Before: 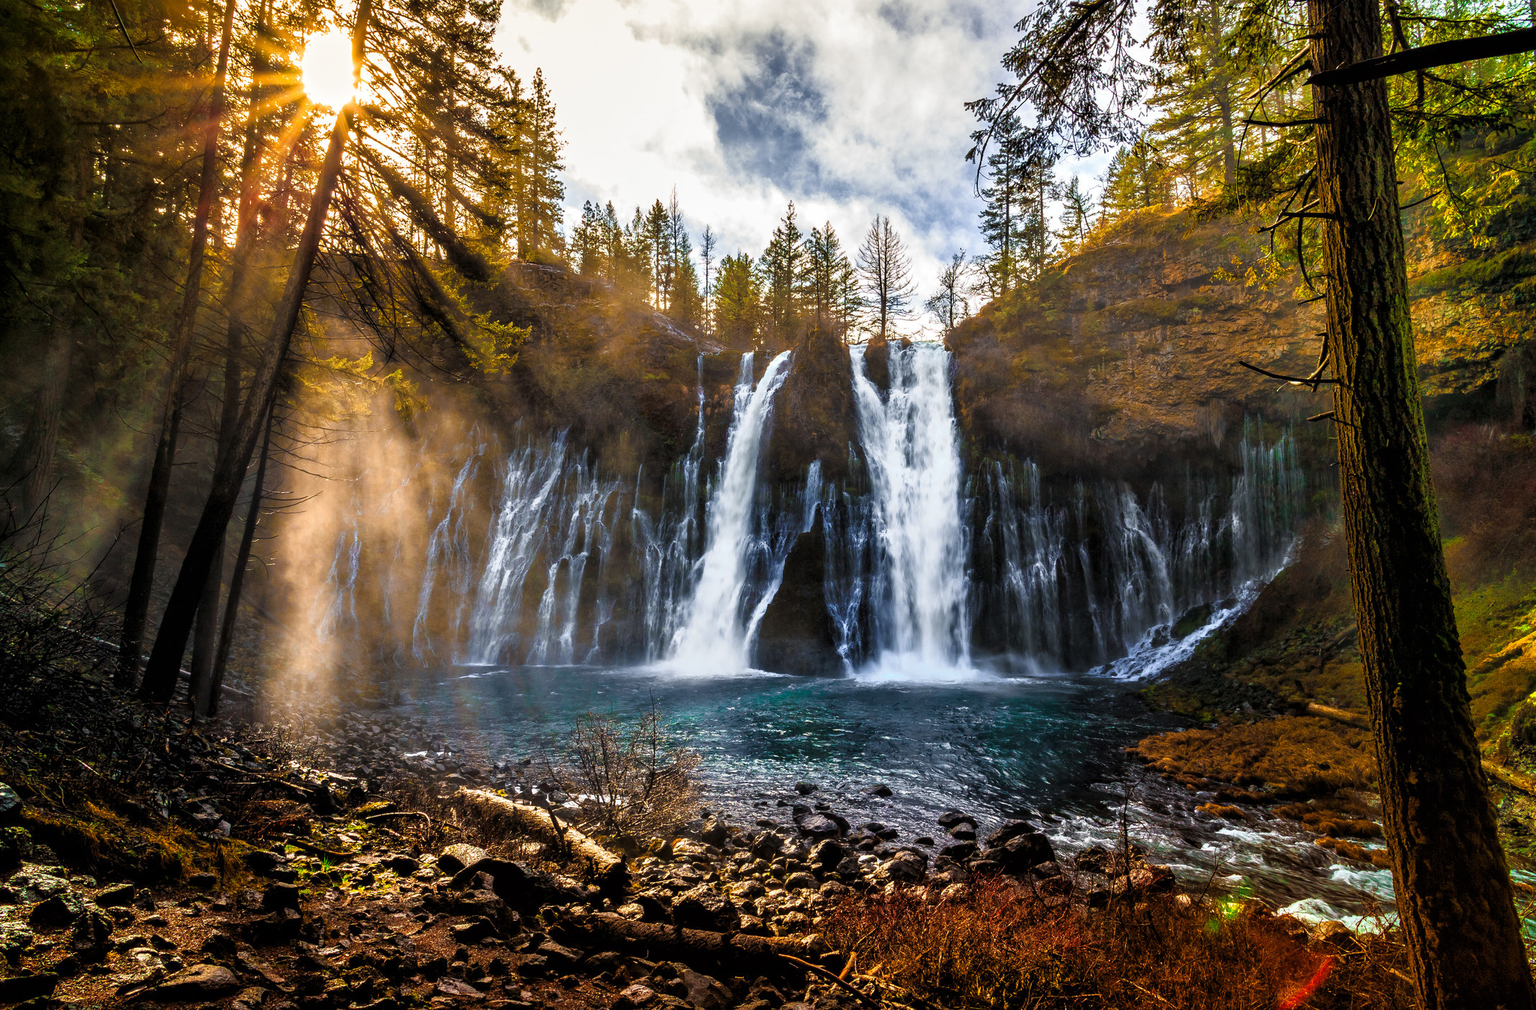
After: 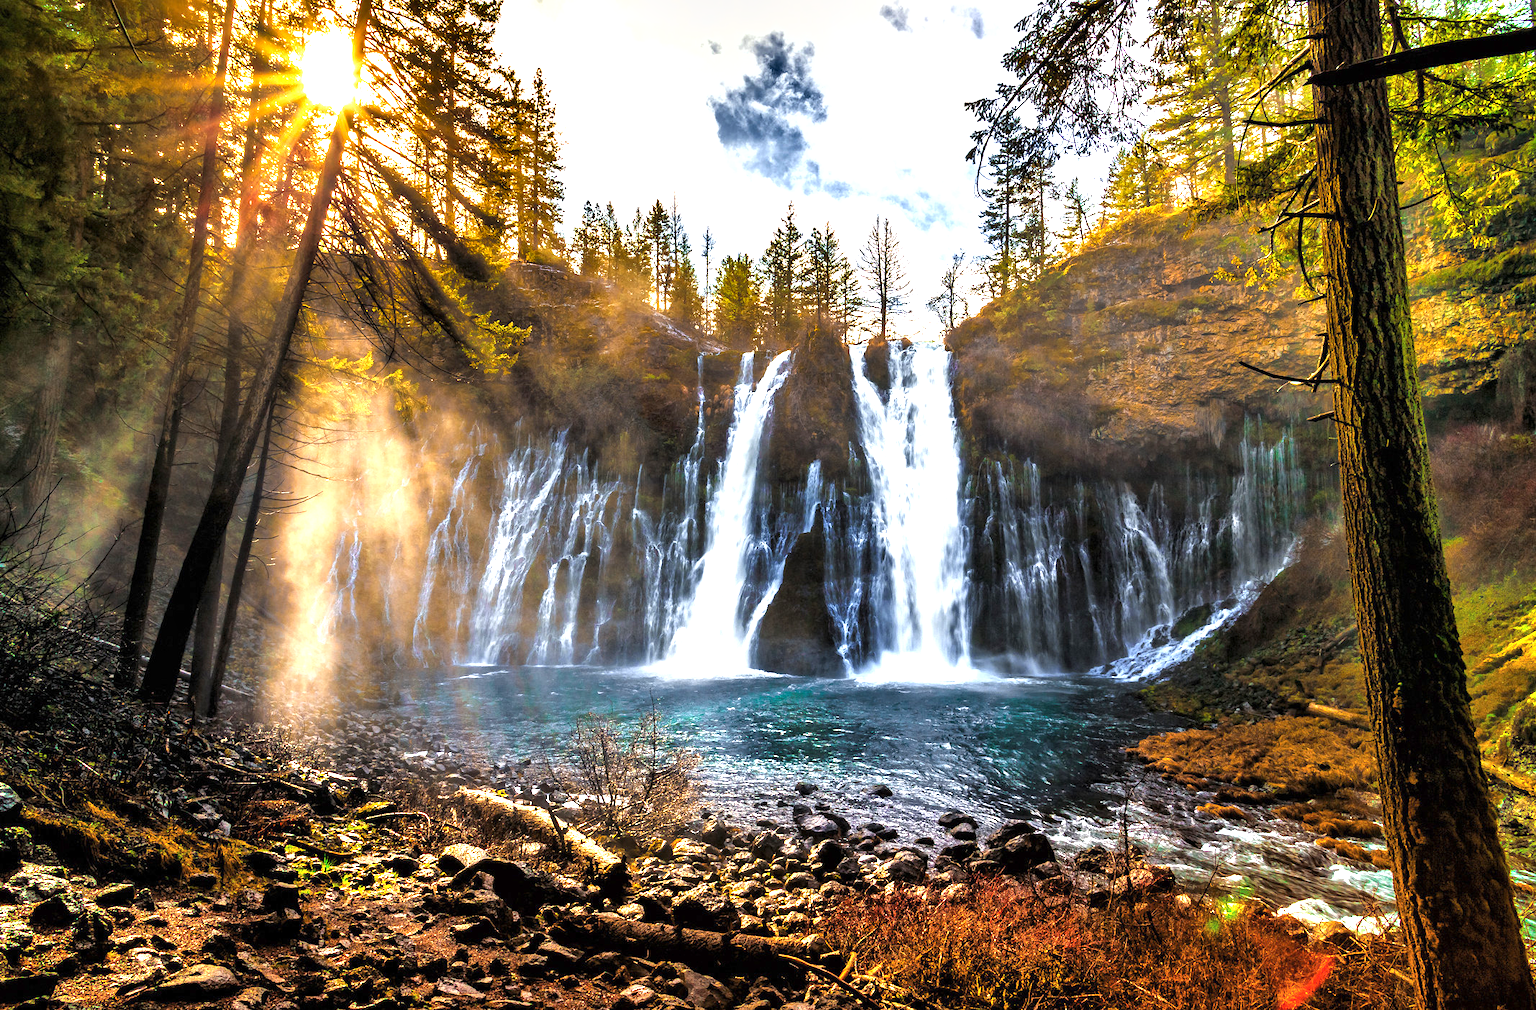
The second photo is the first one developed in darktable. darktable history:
shadows and highlights: radius 264.57, soften with gaussian
exposure: exposure 1.15 EV, compensate exposure bias true, compensate highlight preservation false
